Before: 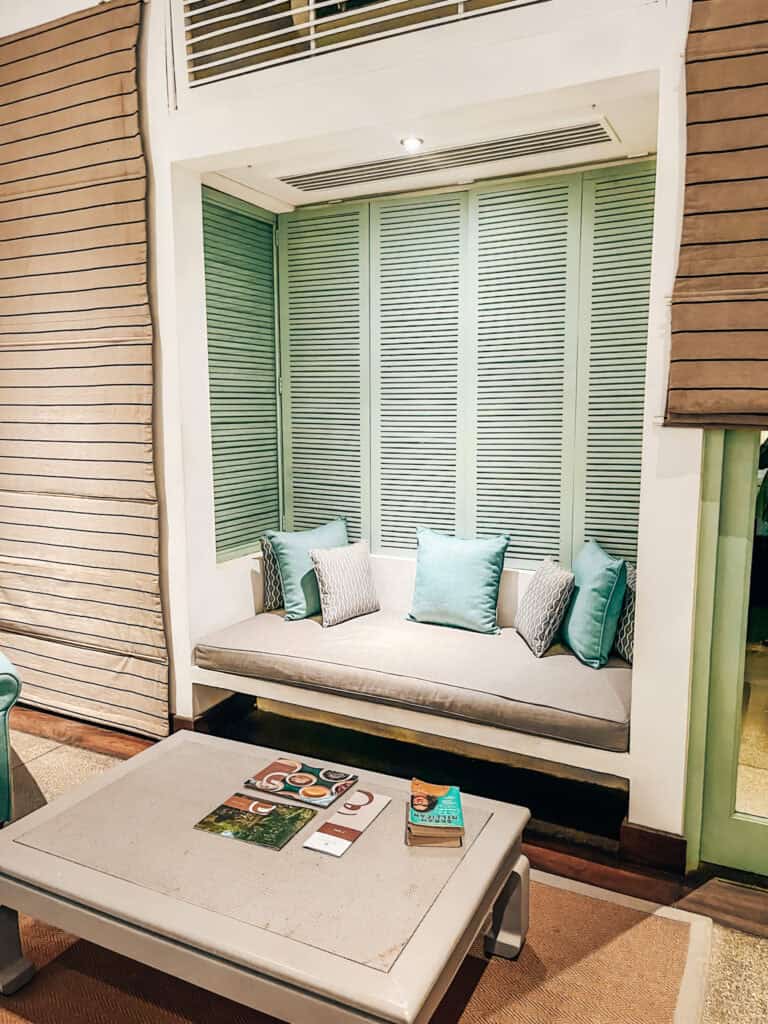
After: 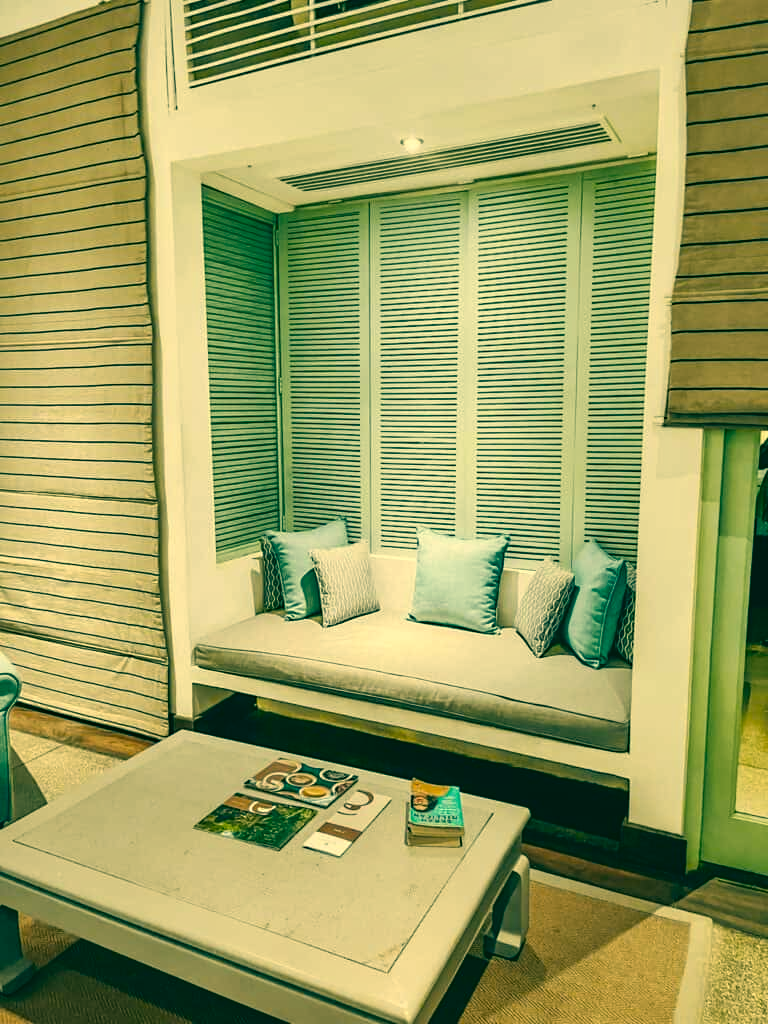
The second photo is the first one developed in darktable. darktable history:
shadows and highlights: shadows 60, soften with gaussian
sharpen: radius 5.325, amount 0.312, threshold 26.433
color correction: highlights a* 1.83, highlights b* 34.02, shadows a* -36.68, shadows b* -5.48
